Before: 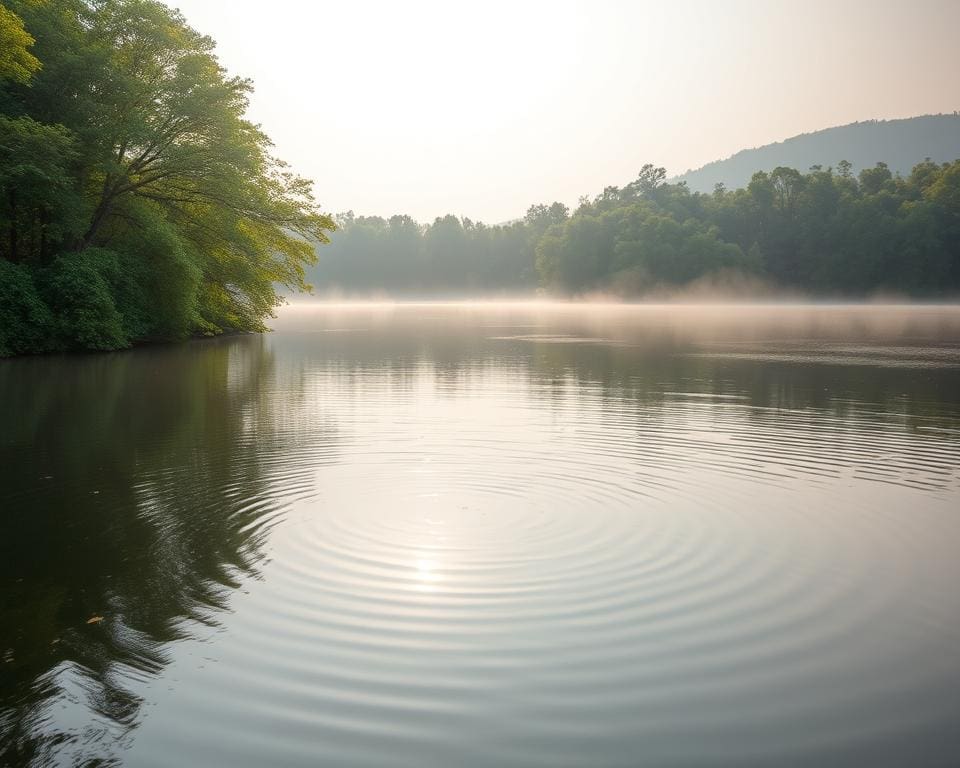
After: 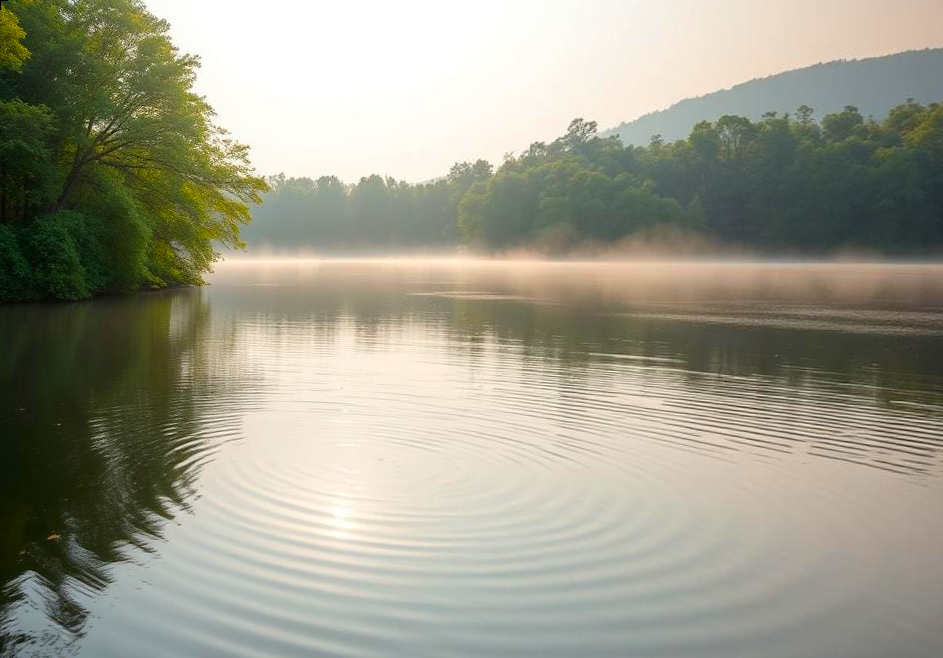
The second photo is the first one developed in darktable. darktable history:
rotate and perspective: rotation 1.69°, lens shift (vertical) -0.023, lens shift (horizontal) -0.291, crop left 0.025, crop right 0.988, crop top 0.092, crop bottom 0.842
contrast brightness saturation: brightness -0.02, saturation 0.35
